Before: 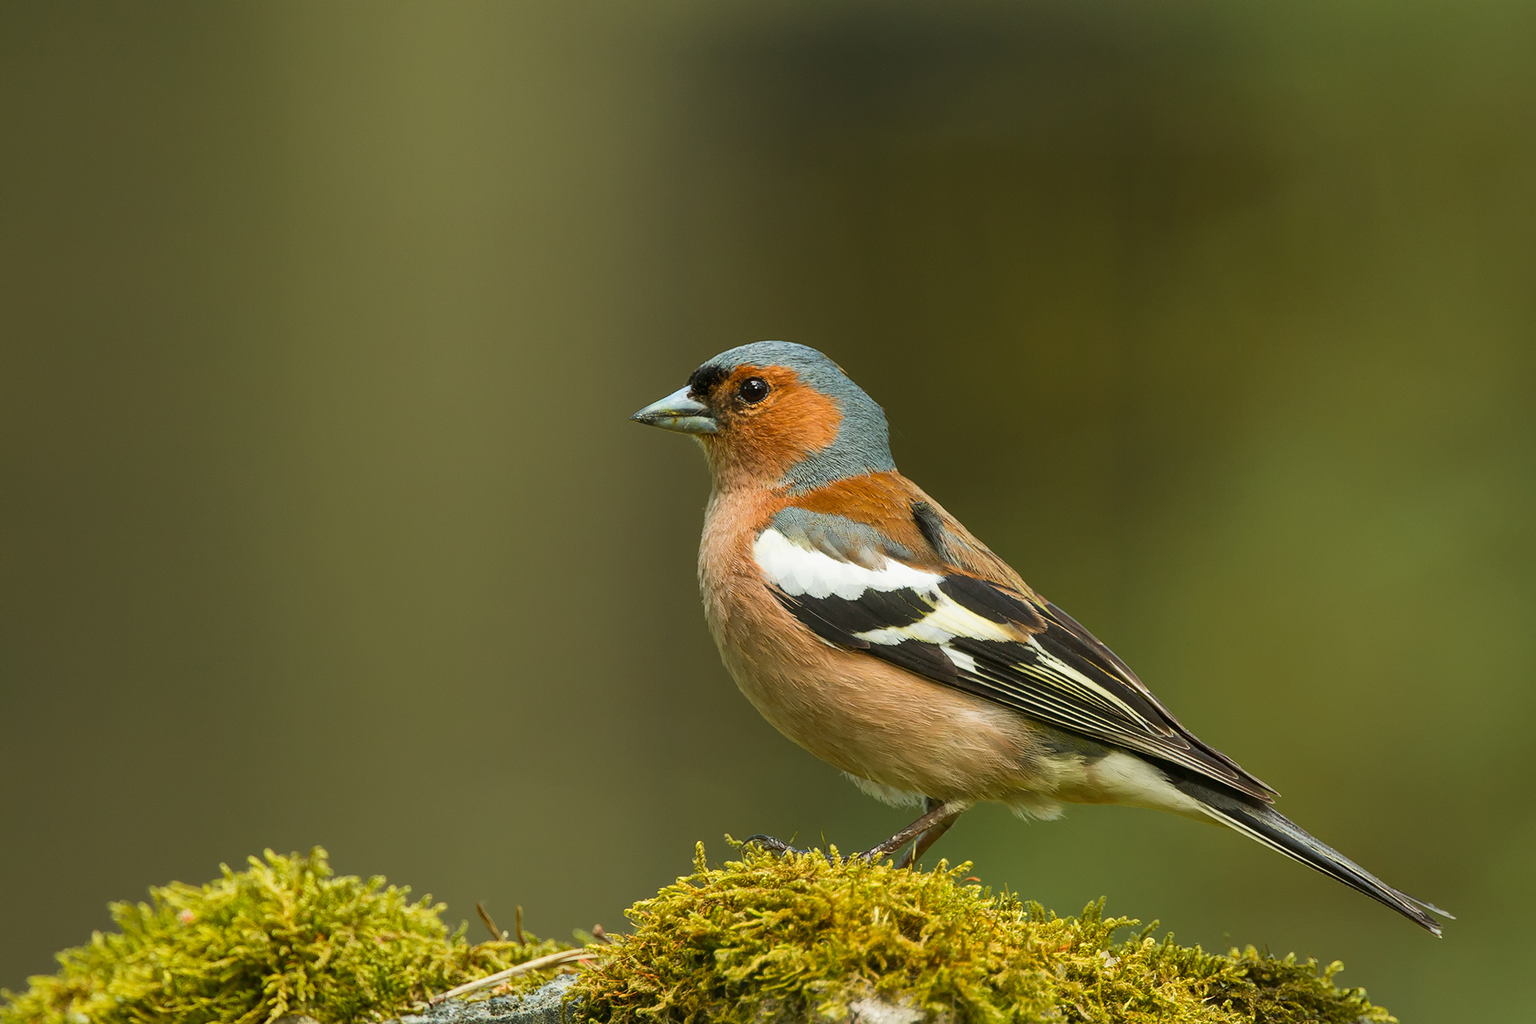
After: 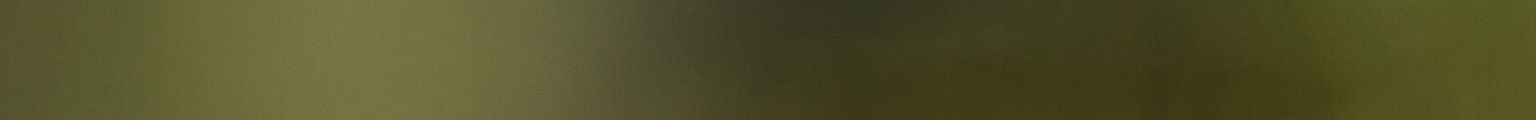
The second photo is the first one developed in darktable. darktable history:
sharpen: amount 0.2
white balance: red 0.984, blue 1.059
crop and rotate: left 9.644%, top 9.491%, right 6.021%, bottom 80.509%
local contrast: highlights 65%, shadows 54%, detail 169%, midtone range 0.514
